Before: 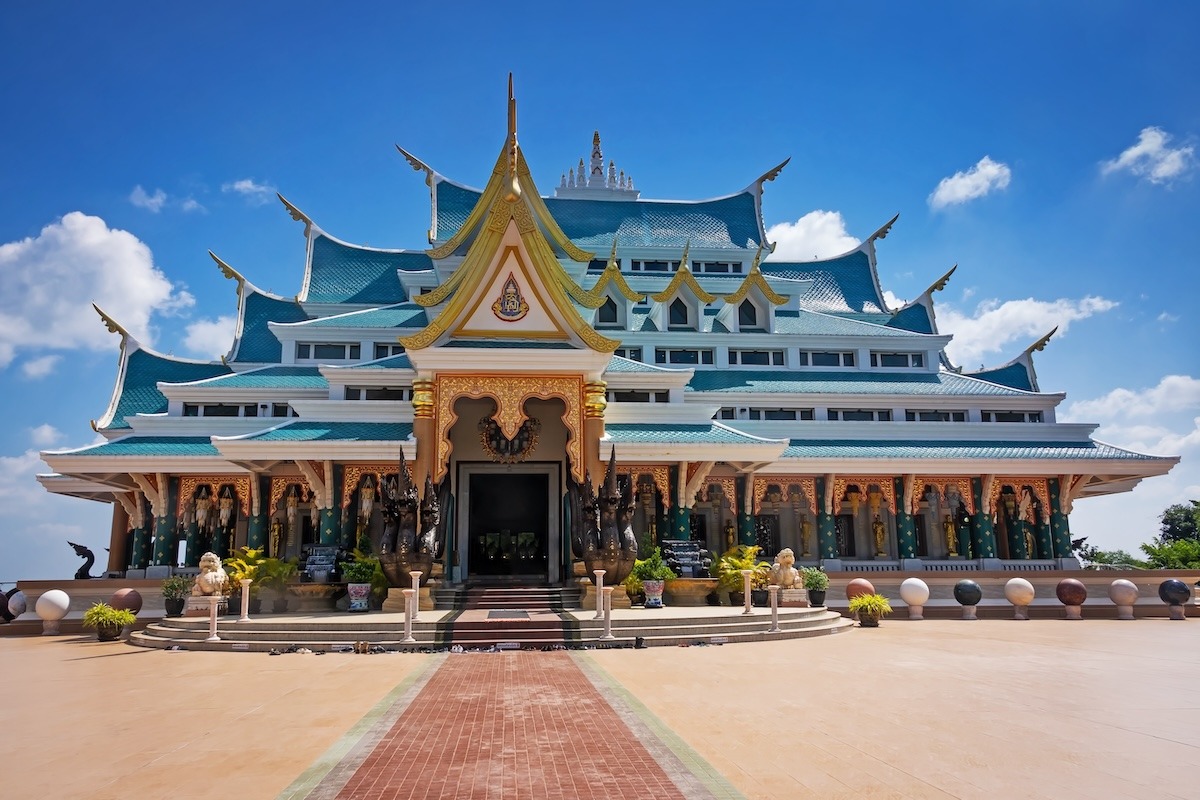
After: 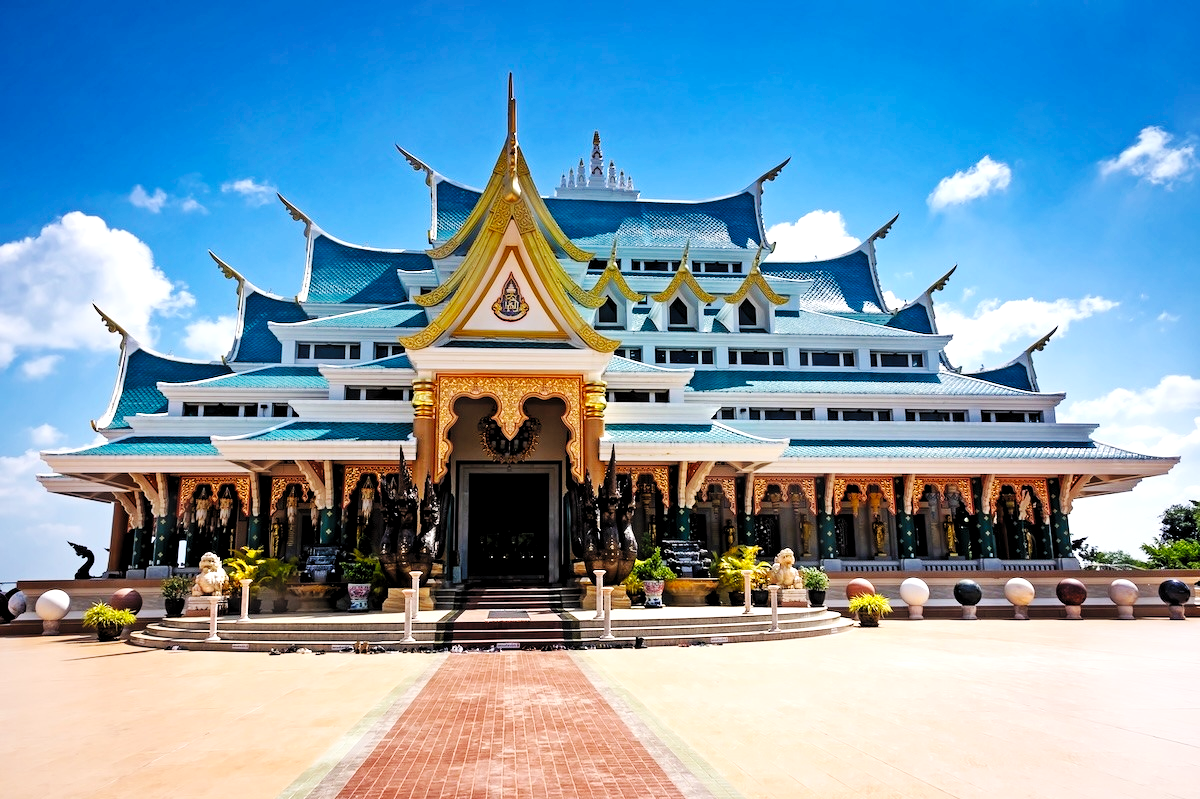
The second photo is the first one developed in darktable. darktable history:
crop: bottom 0.073%
levels: levels [0.062, 0.494, 0.925]
base curve: curves: ch0 [(0, 0) (0.036, 0.025) (0.121, 0.166) (0.206, 0.329) (0.605, 0.79) (1, 1)], preserve colors none
